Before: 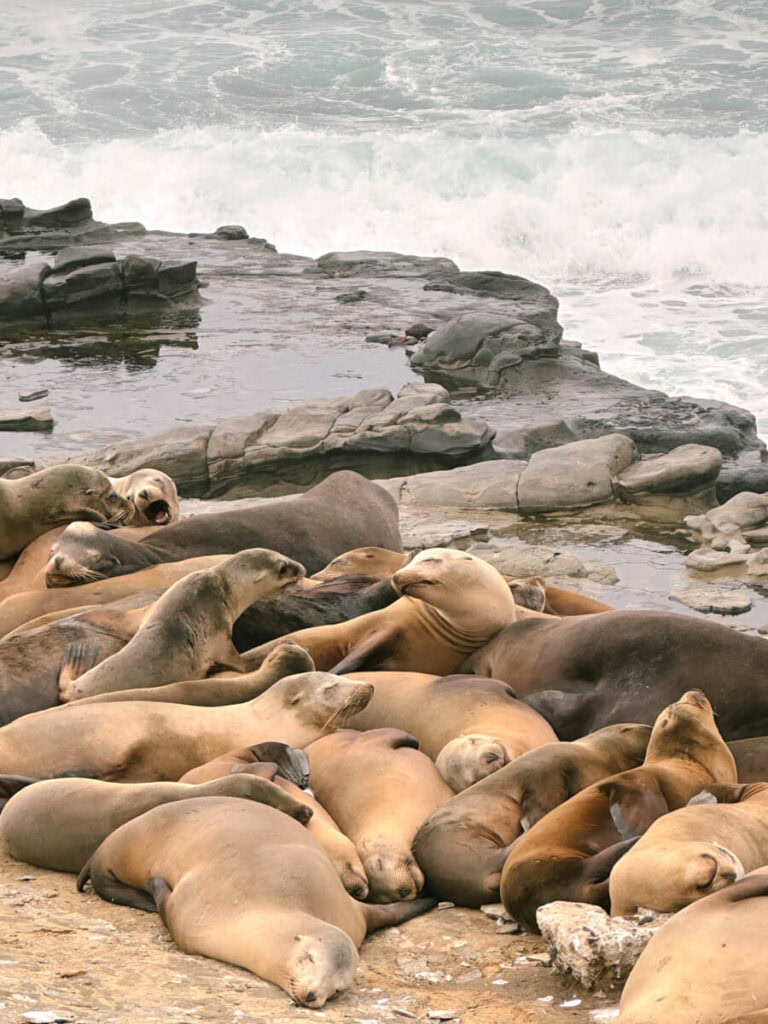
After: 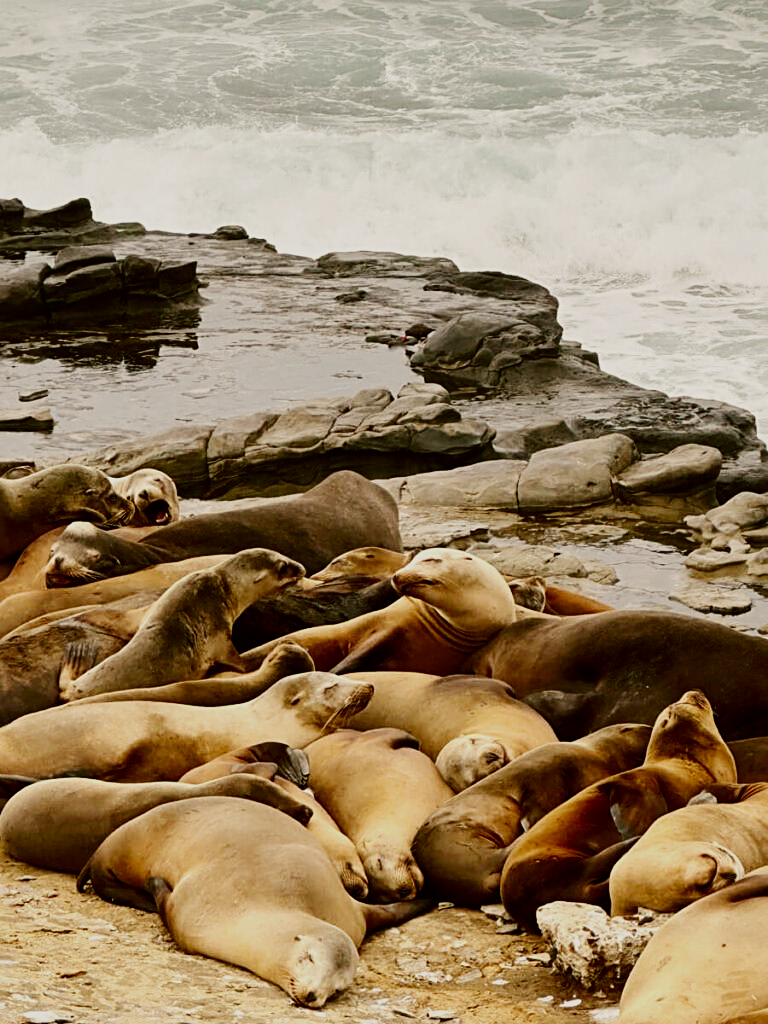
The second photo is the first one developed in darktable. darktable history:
contrast brightness saturation: contrast 0.13, brightness -0.24, saturation 0.14
sharpen: radius 2.529, amount 0.323
sigmoid: contrast 1.8, skew -0.2, preserve hue 0%, red attenuation 0.1, red rotation 0.035, green attenuation 0.1, green rotation -0.017, blue attenuation 0.15, blue rotation -0.052, base primaries Rec2020
color balance: lift [1.005, 1.002, 0.998, 0.998], gamma [1, 1.021, 1.02, 0.979], gain [0.923, 1.066, 1.056, 0.934]
